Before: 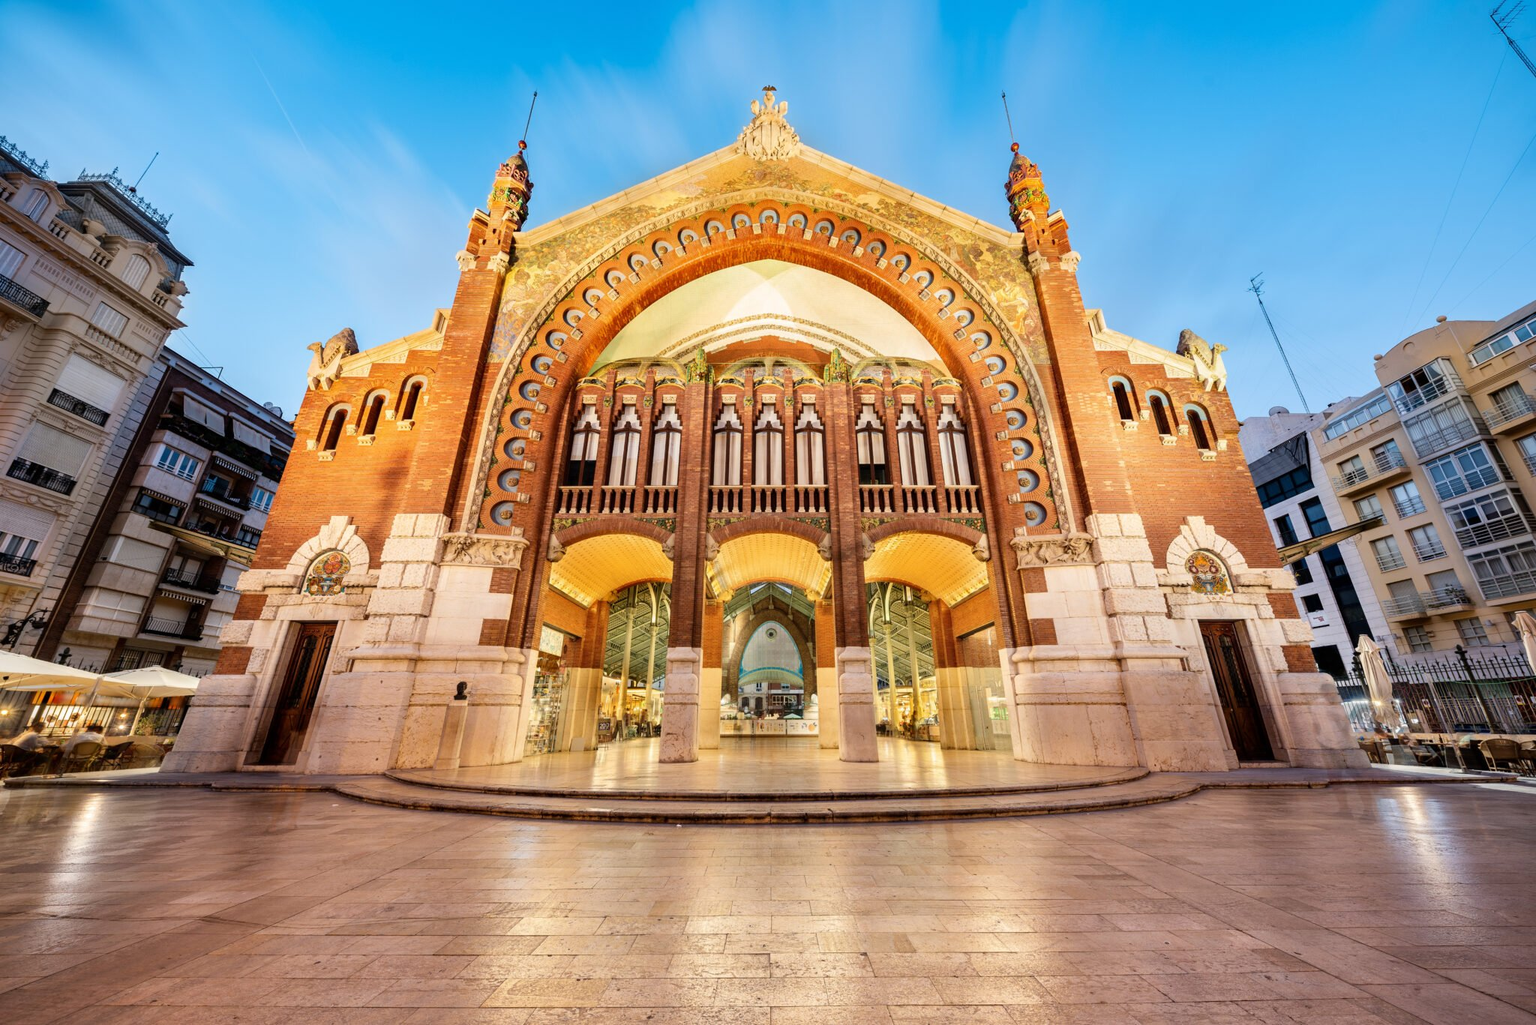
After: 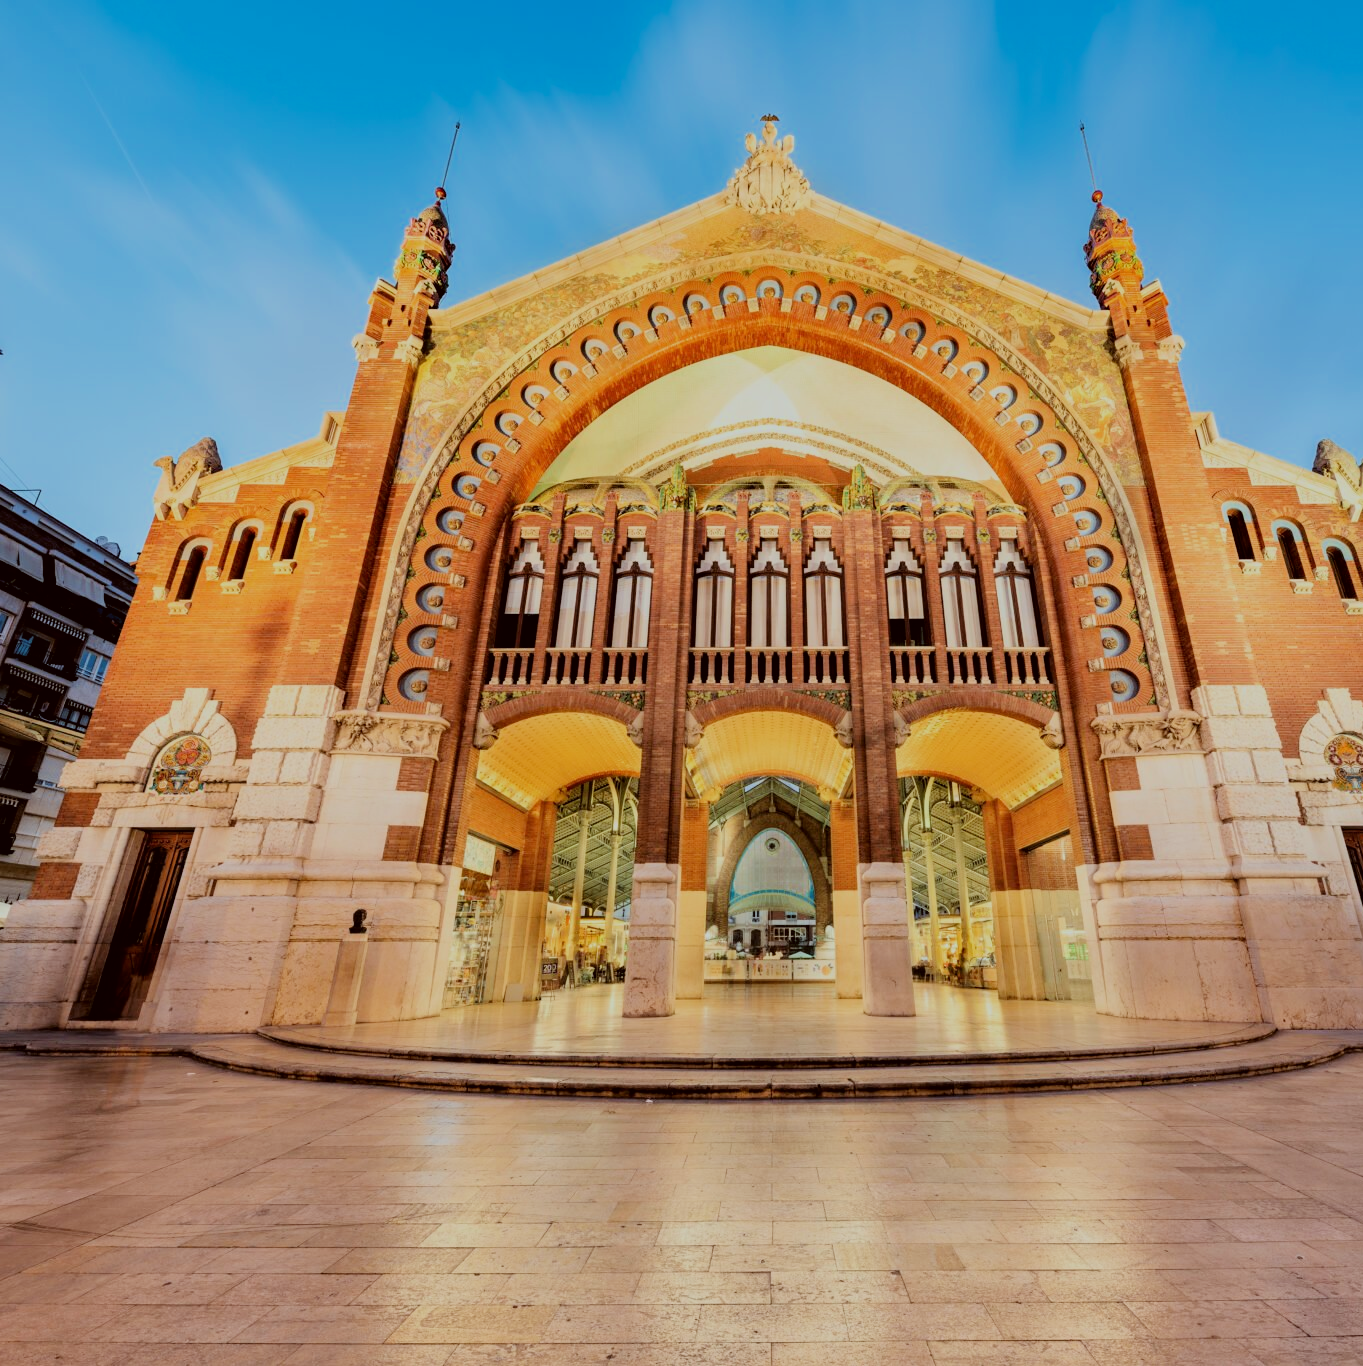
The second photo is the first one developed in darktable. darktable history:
color correction: highlights a* -5.03, highlights b* -3.39, shadows a* 3.76, shadows b* 4.29
crop and rotate: left 12.529%, right 20.876%
filmic rgb: black relative exposure -6.78 EV, white relative exposure 5.89 EV, hardness 2.7, color science v6 (2022)
